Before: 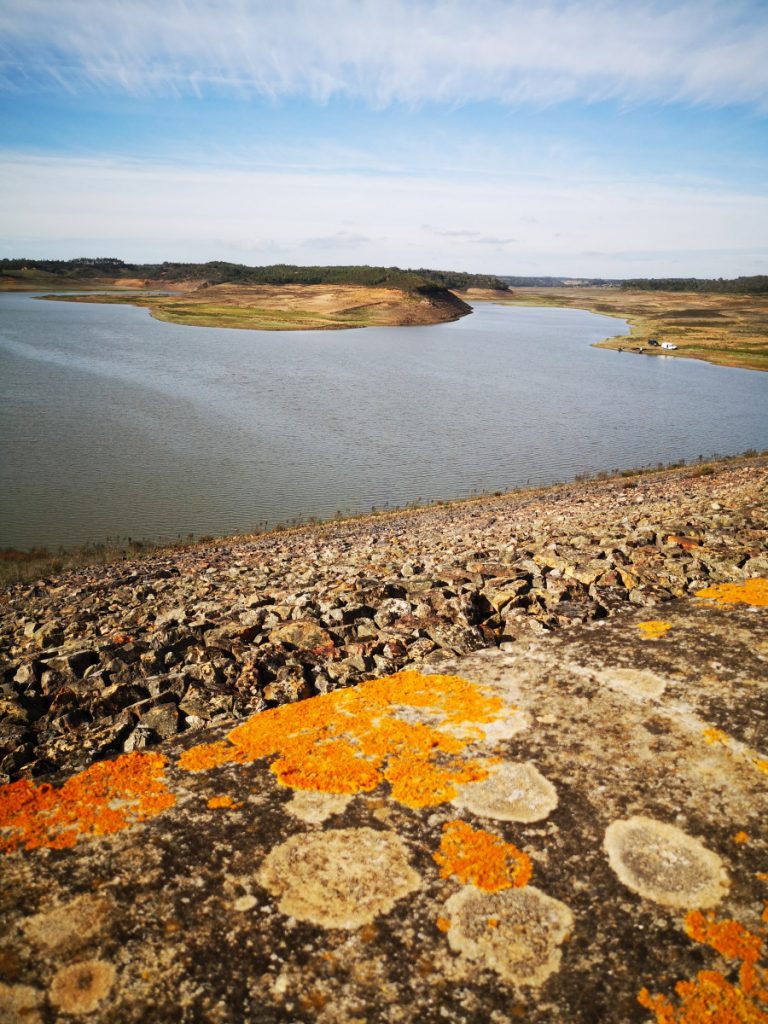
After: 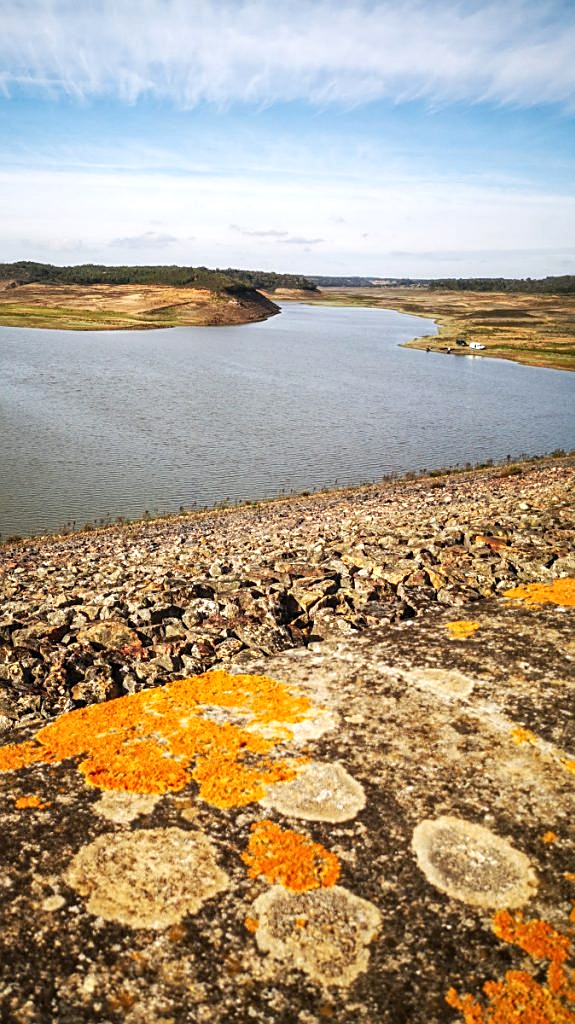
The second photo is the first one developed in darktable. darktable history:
exposure: exposure 0.216 EV, compensate exposure bias true, compensate highlight preservation false
crop and rotate: left 25.006%
sharpen: on, module defaults
local contrast: on, module defaults
shadows and highlights: shadows 37.66, highlights -27.09, soften with gaussian
